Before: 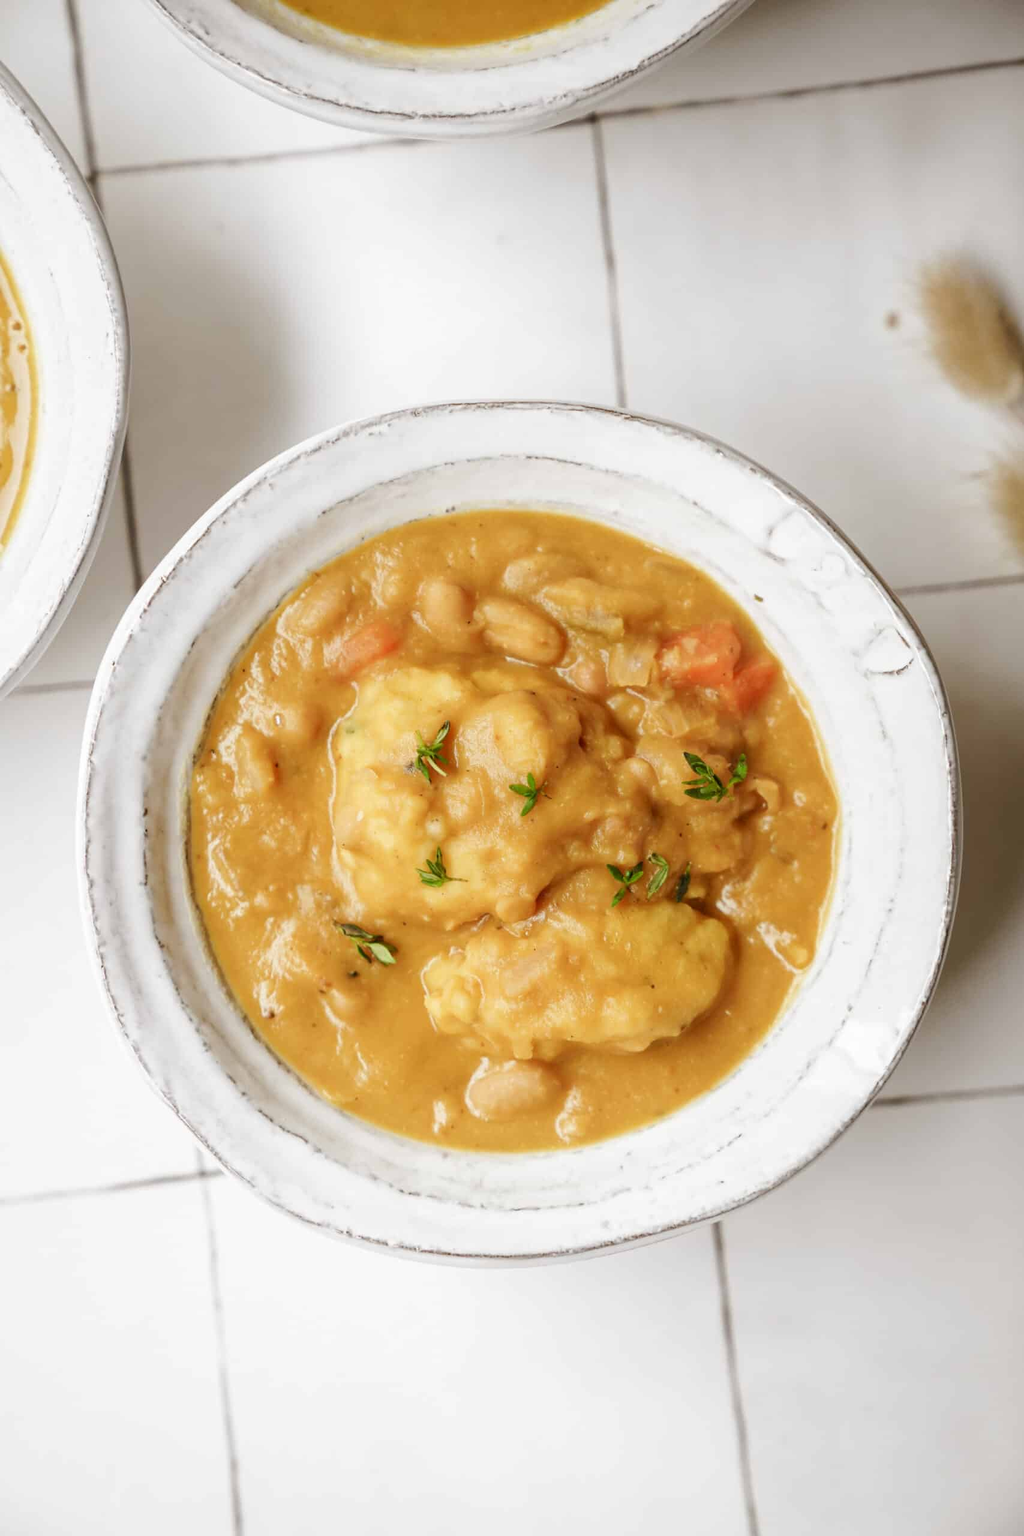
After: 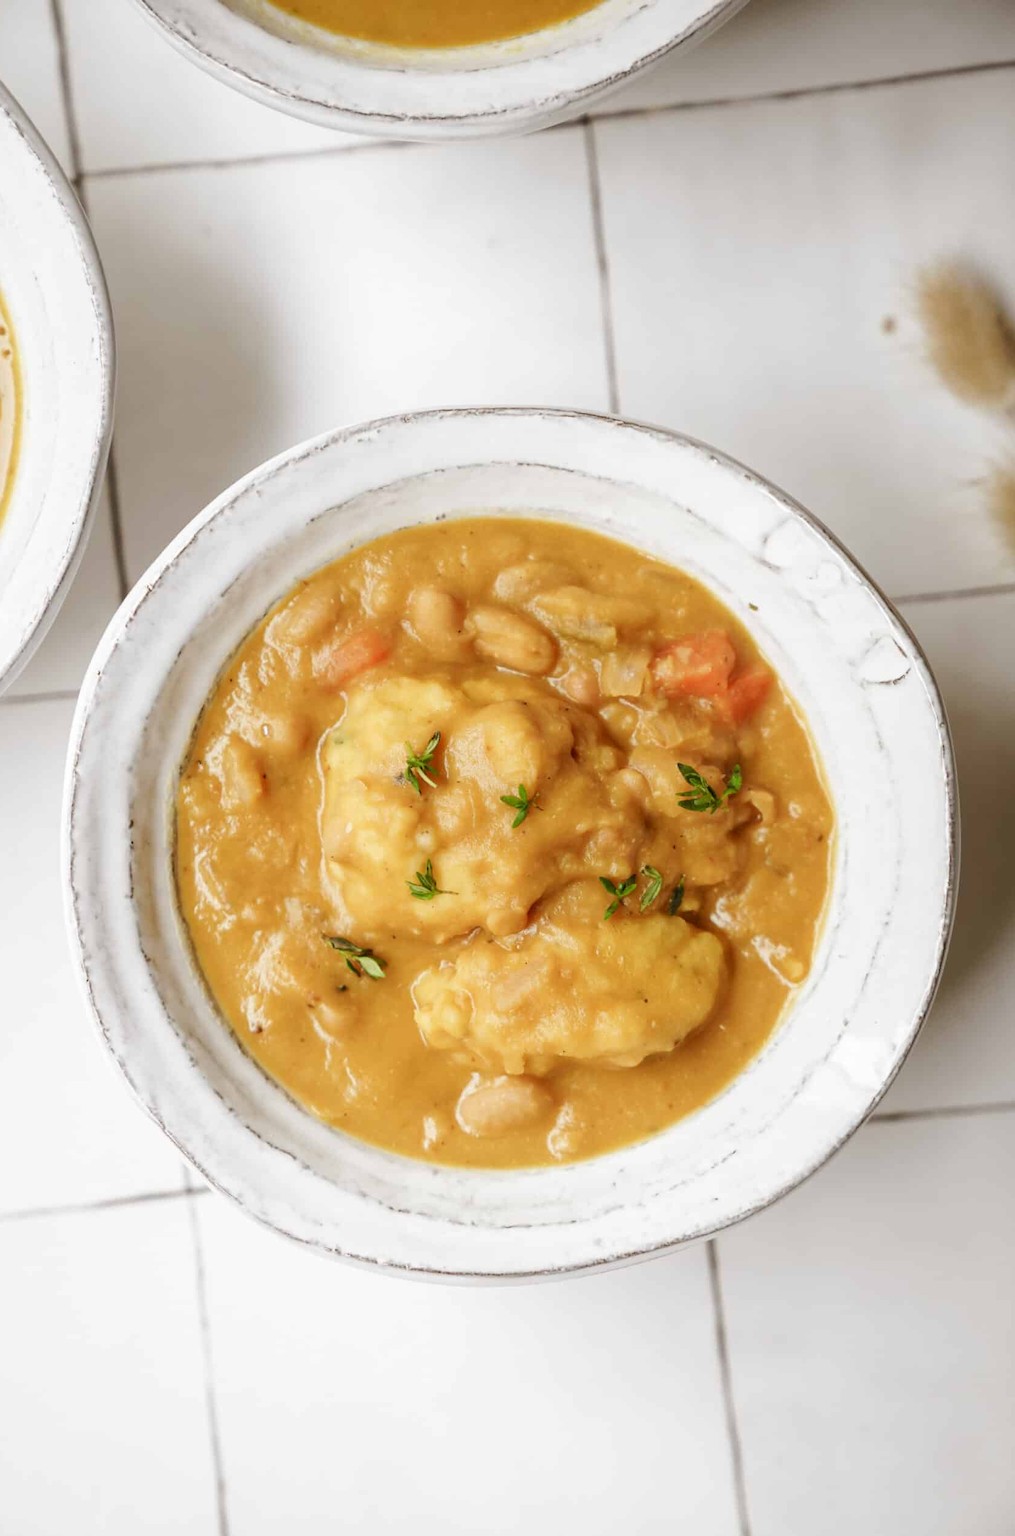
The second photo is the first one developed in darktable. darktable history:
crop and rotate: left 1.66%, right 0.543%, bottom 1.377%
